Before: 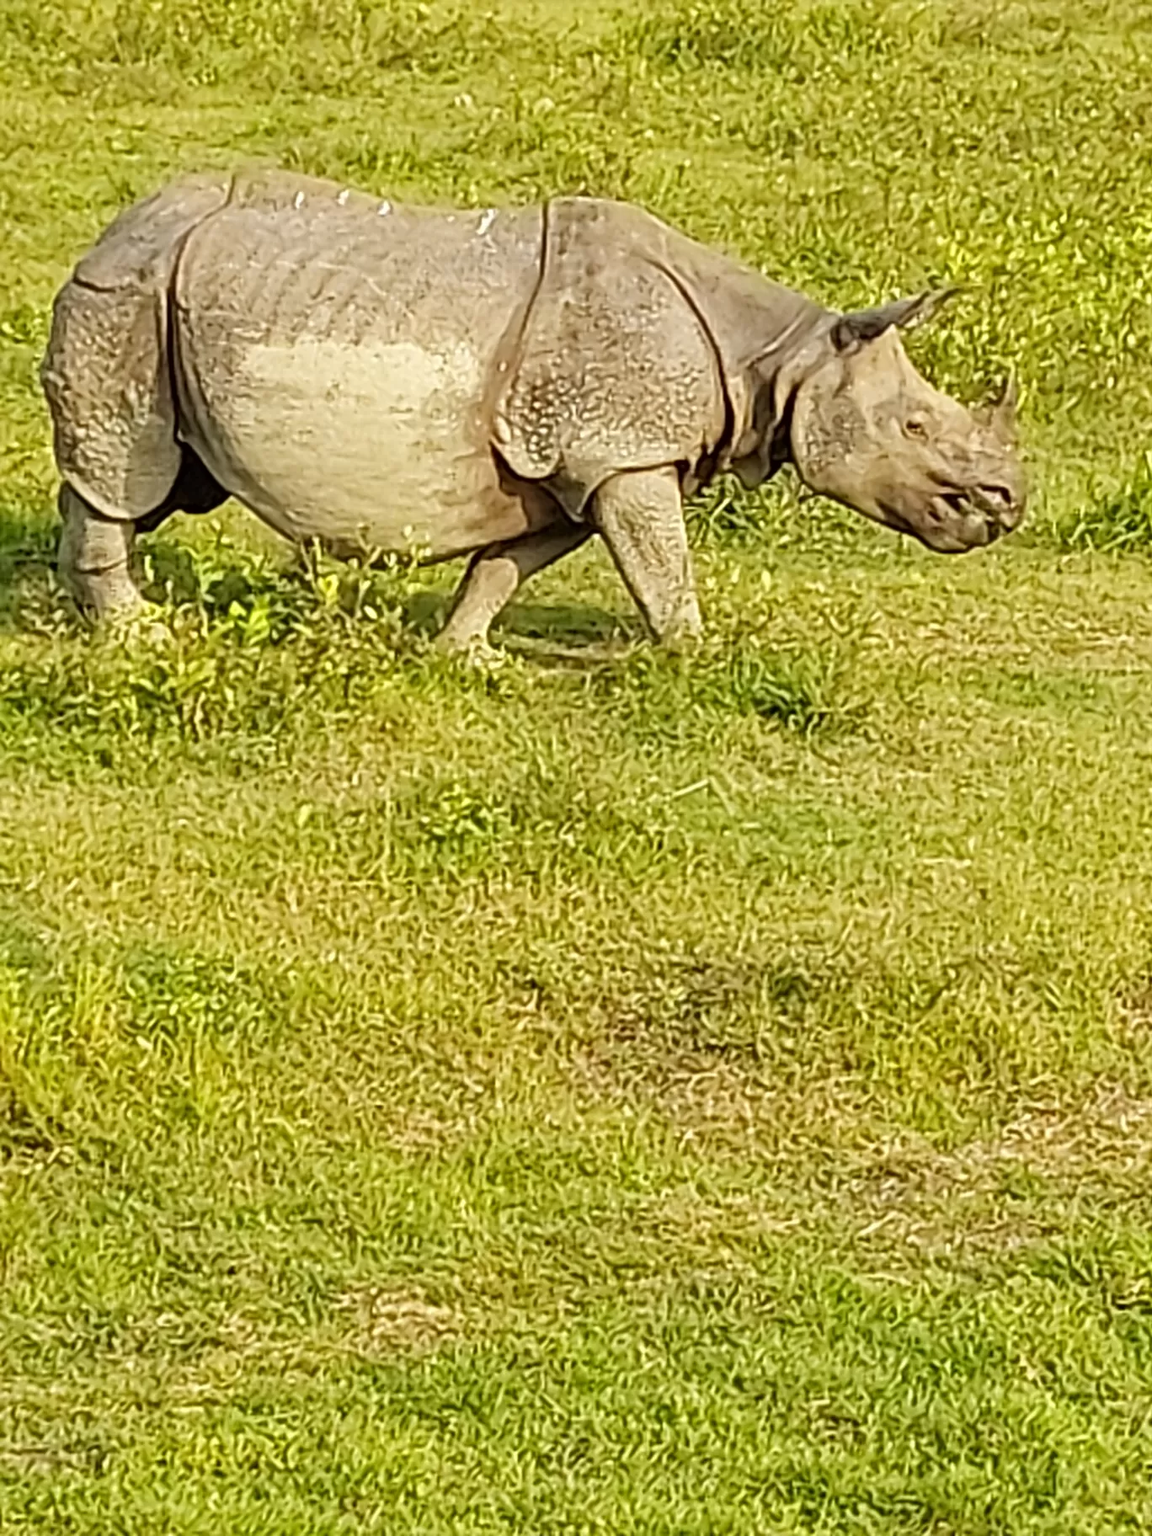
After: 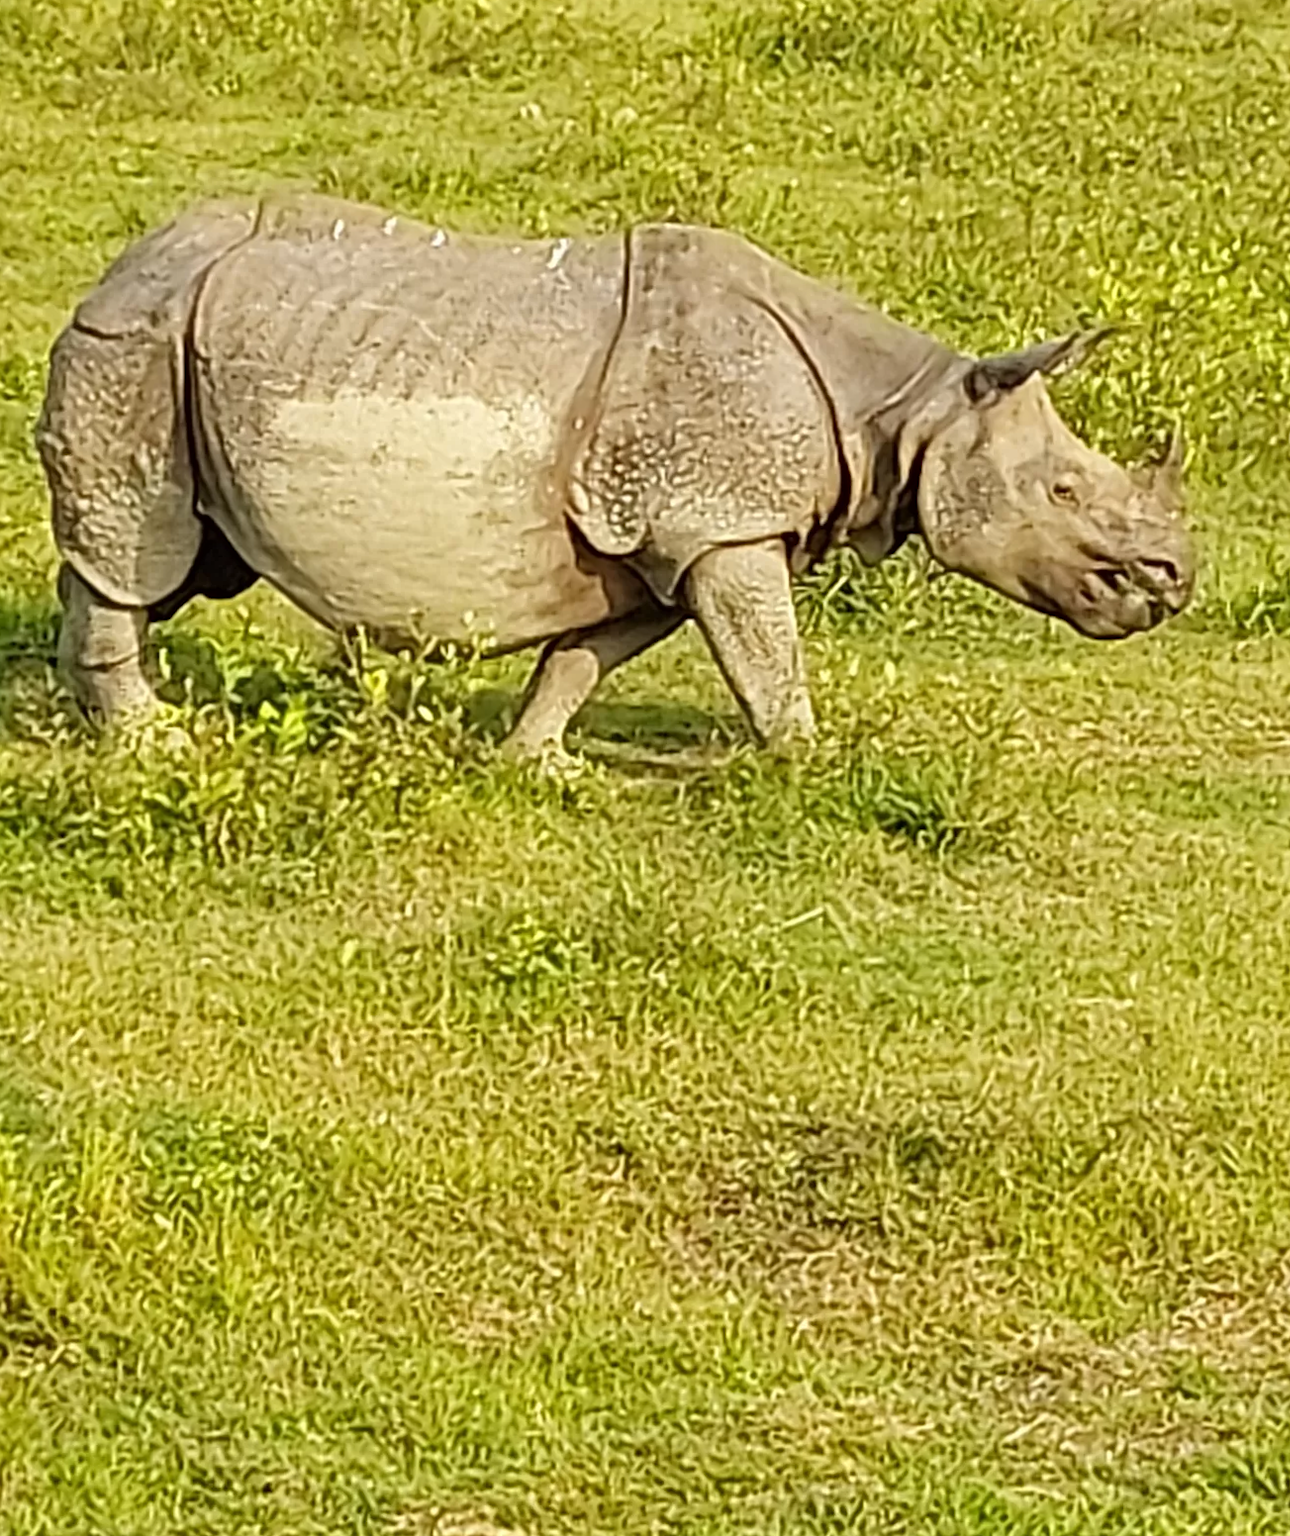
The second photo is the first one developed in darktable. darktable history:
crop and rotate: angle 0.384°, left 0.257%, right 3.549%, bottom 14.12%
